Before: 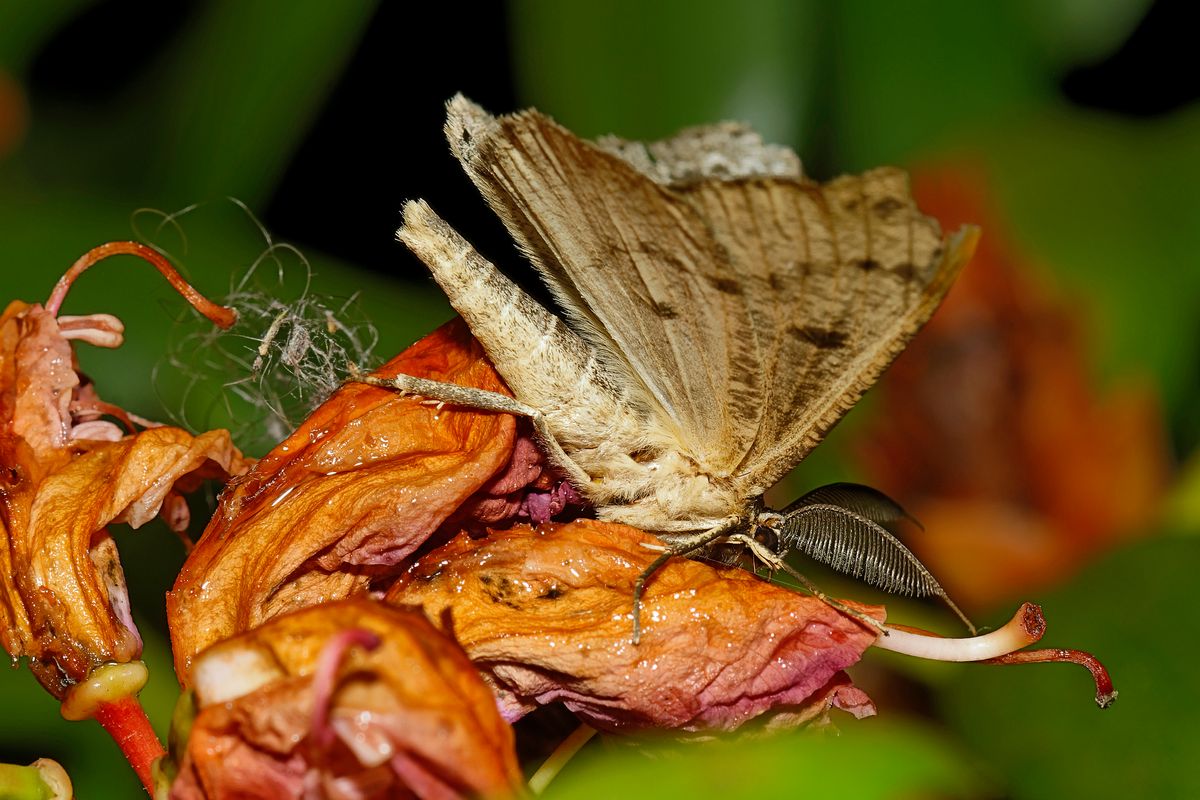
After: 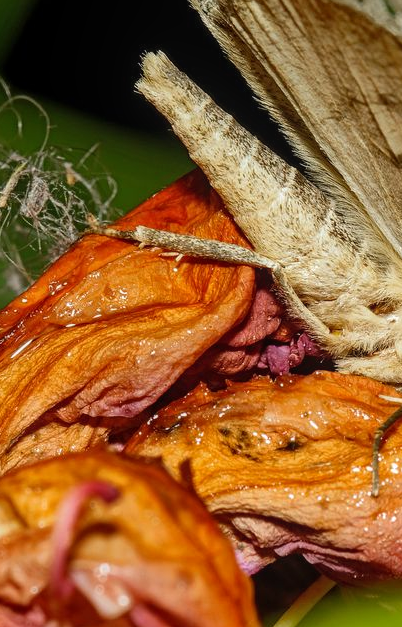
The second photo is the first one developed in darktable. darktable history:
crop and rotate: left 21.77%, top 18.528%, right 44.676%, bottom 2.997%
local contrast: detail 110%
